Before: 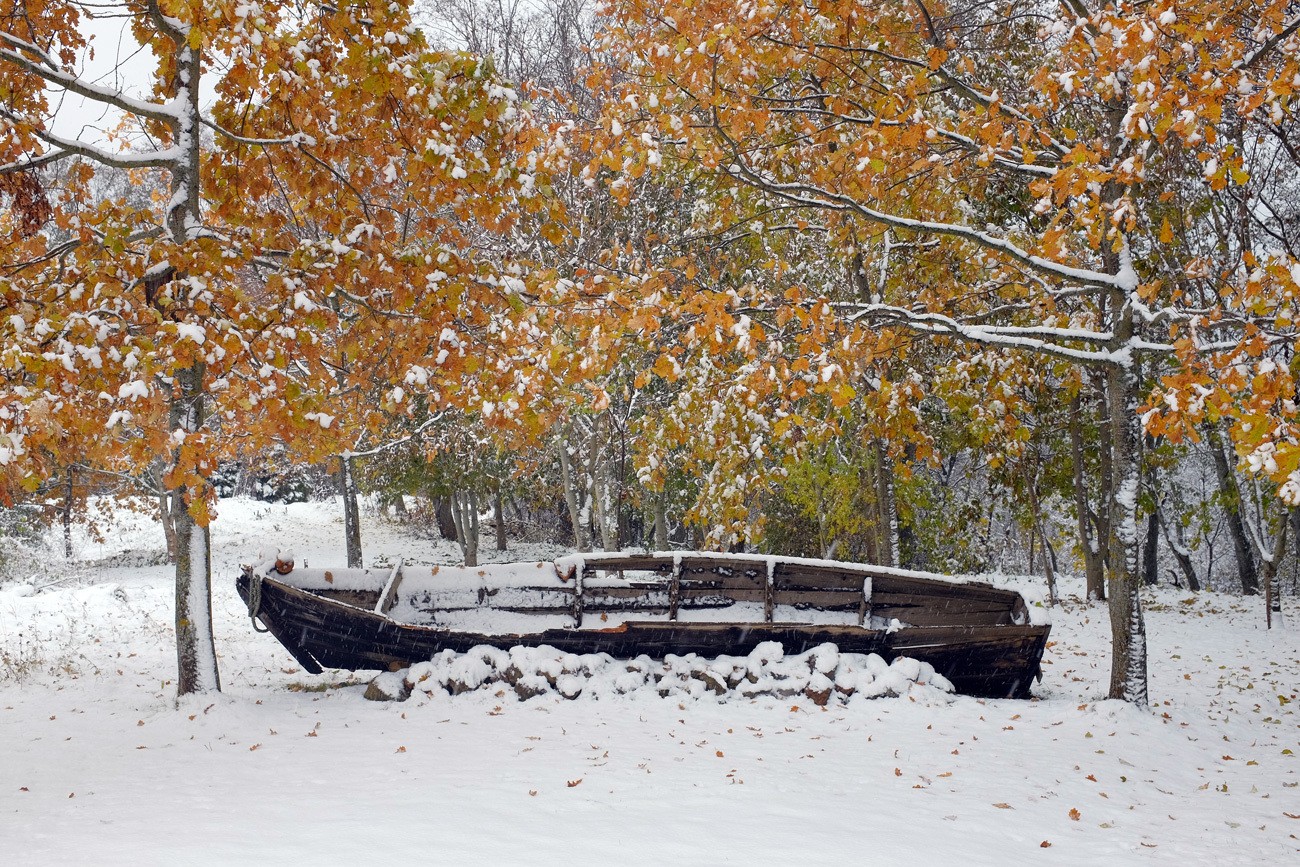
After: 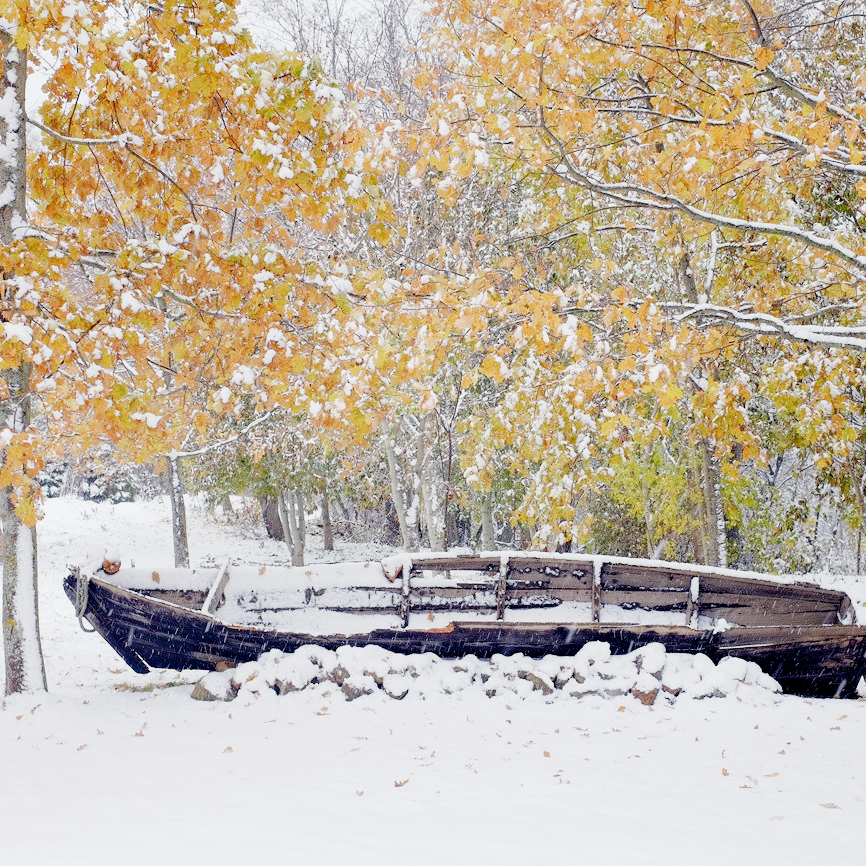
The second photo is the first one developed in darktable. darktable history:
filmic rgb: middle gray luminance 18%, black relative exposure -7.5 EV, white relative exposure 8.5 EV, threshold 6 EV, target black luminance 0%, hardness 2.23, latitude 18.37%, contrast 0.878, highlights saturation mix 5%, shadows ↔ highlights balance 10.15%, add noise in highlights 0, preserve chrominance no, color science v3 (2019), use custom middle-gray values true, iterations of high-quality reconstruction 0, contrast in highlights soft, enable highlight reconstruction true
white balance: red 0.983, blue 1.036
crop and rotate: left 13.342%, right 19.991%
exposure: black level correction 0, exposure 1.9 EV, compensate highlight preservation false
